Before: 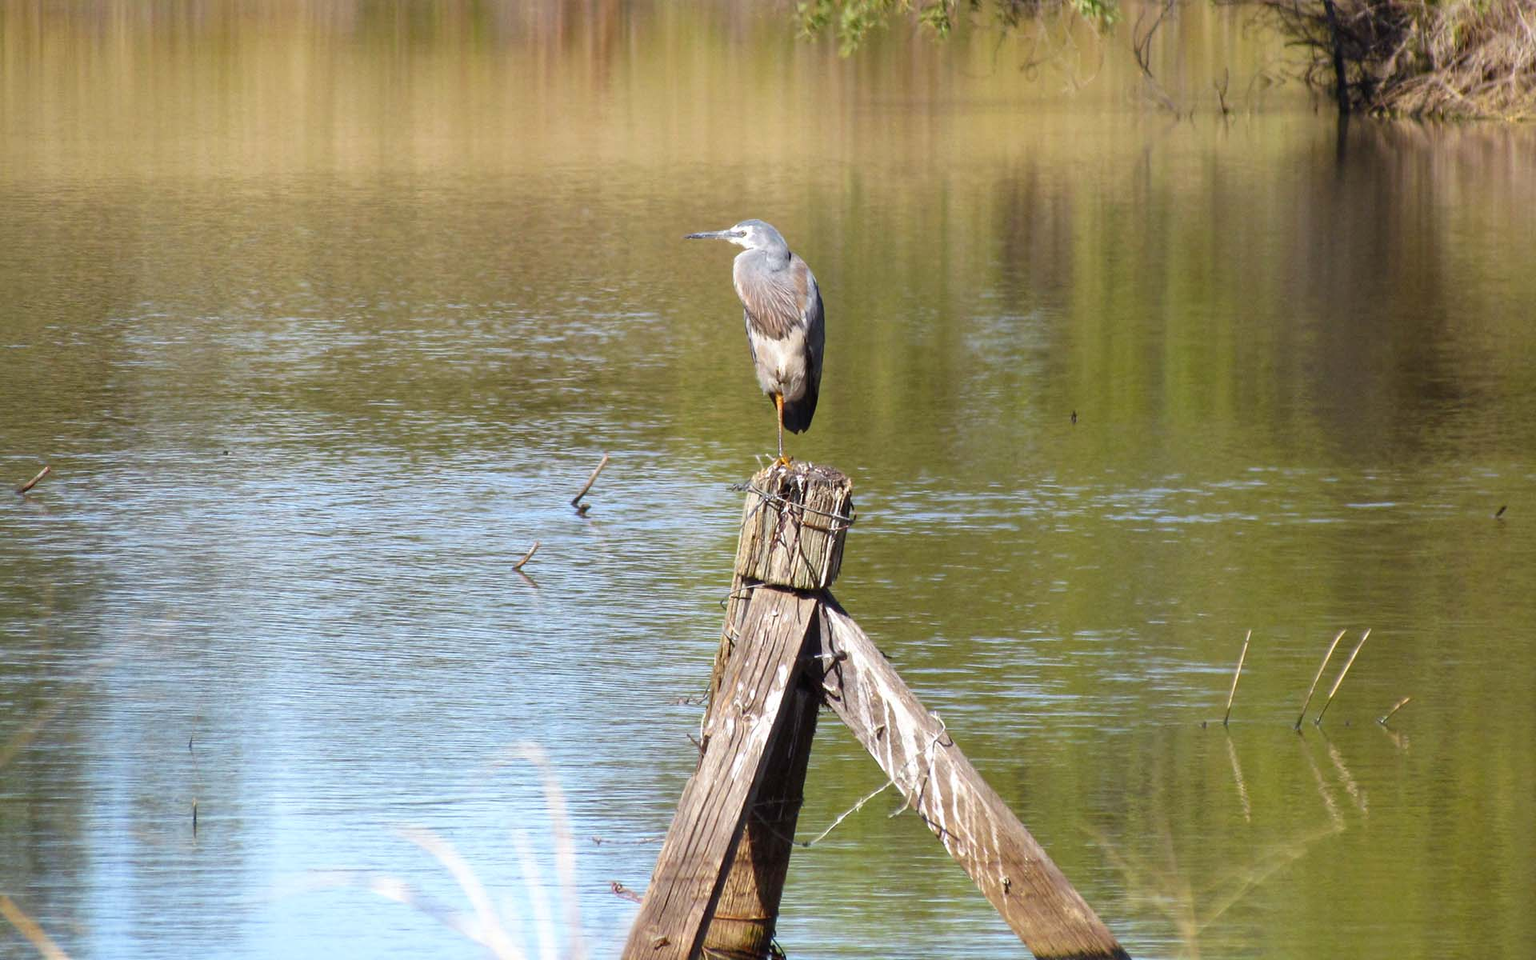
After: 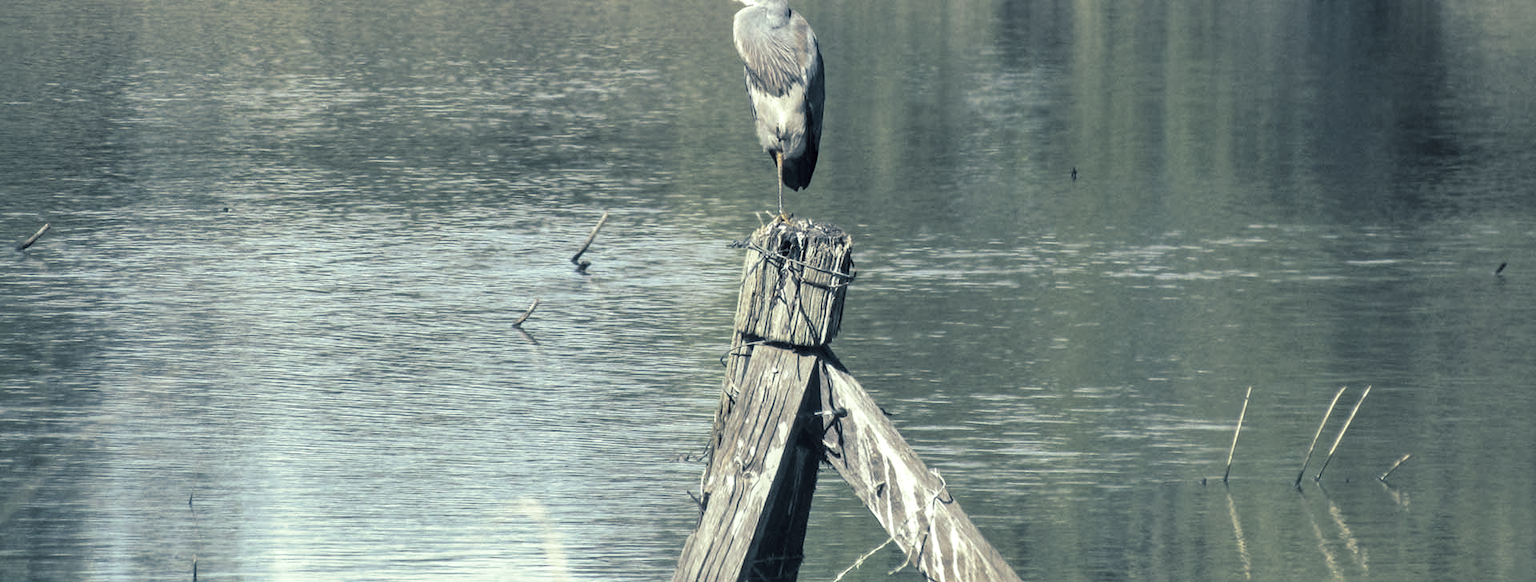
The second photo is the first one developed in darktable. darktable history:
color correction: highlights a* -20.17, highlights b* 20.27, shadows a* 20.03, shadows b* -20.46, saturation 0.43
split-toning: shadows › hue 205.2°, shadows › saturation 0.43, highlights › hue 54°, highlights › saturation 0.54
local contrast: on, module defaults
crop and rotate: top 25.357%, bottom 13.942%
